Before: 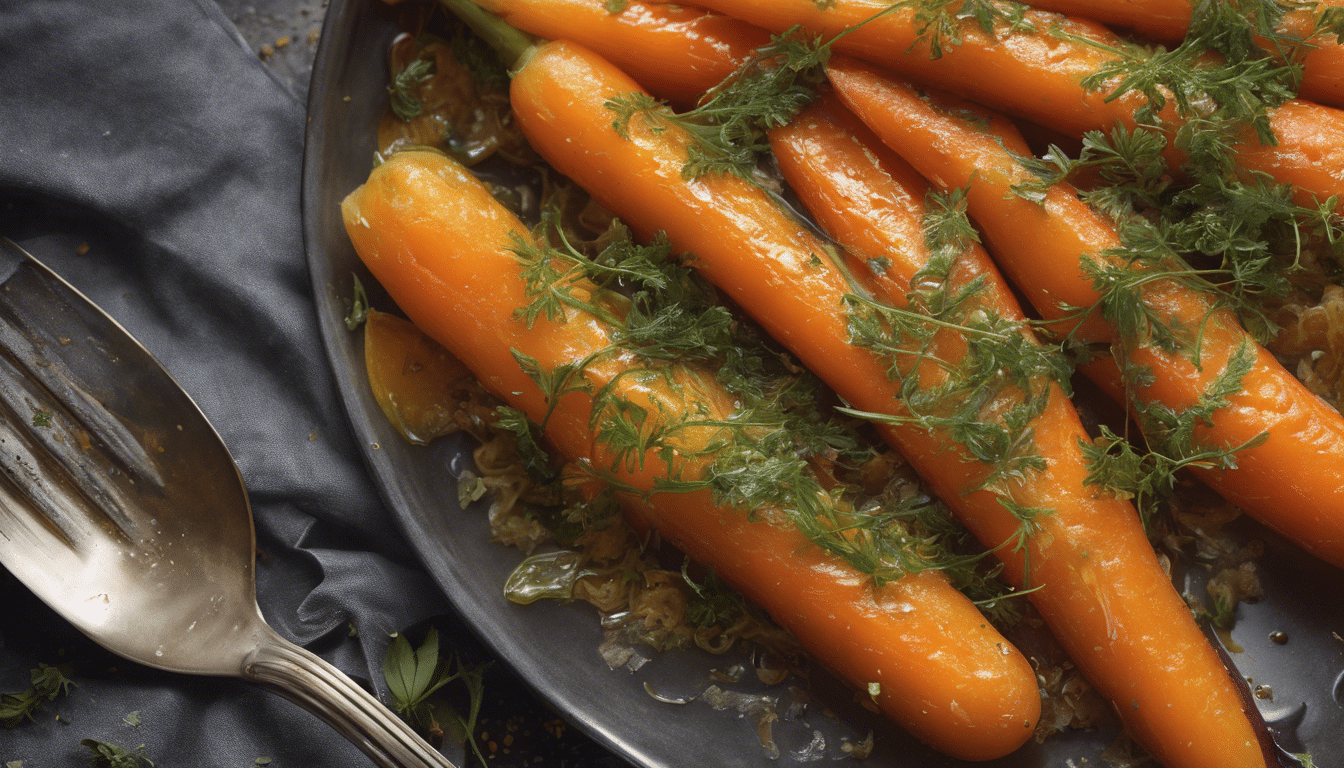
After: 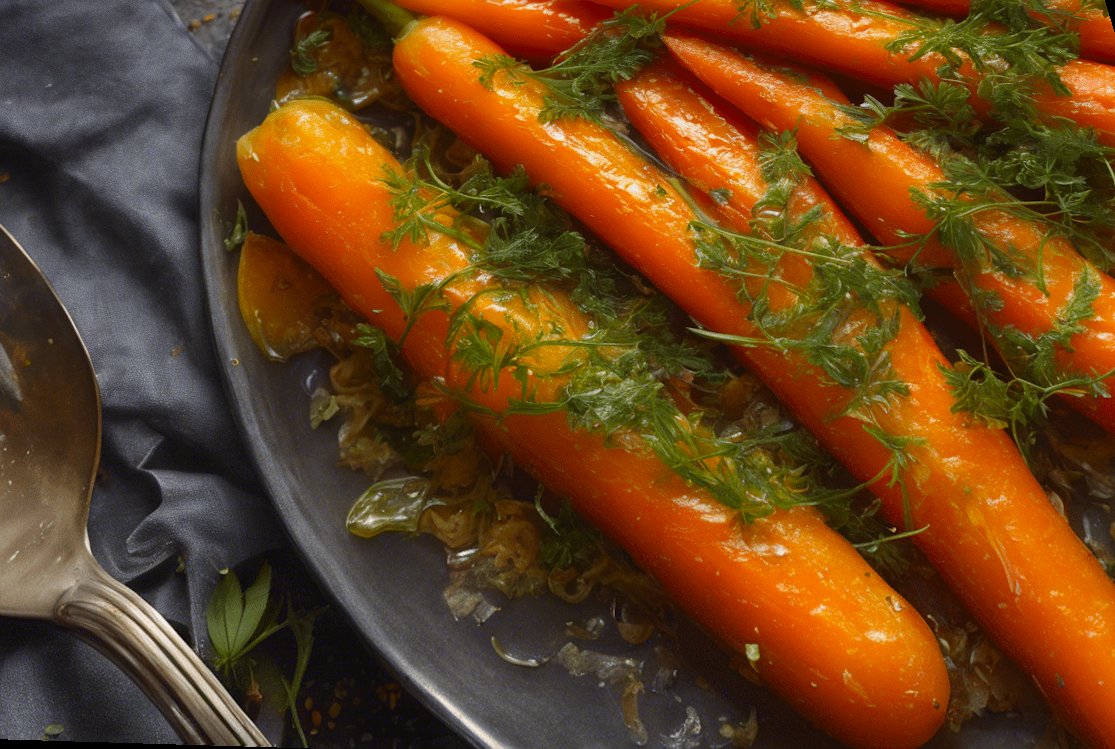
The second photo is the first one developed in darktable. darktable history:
tone equalizer: on, module defaults
contrast brightness saturation: brightness -0.02, saturation 0.35
rotate and perspective: rotation 0.72°, lens shift (vertical) -0.352, lens shift (horizontal) -0.051, crop left 0.152, crop right 0.859, crop top 0.019, crop bottom 0.964
